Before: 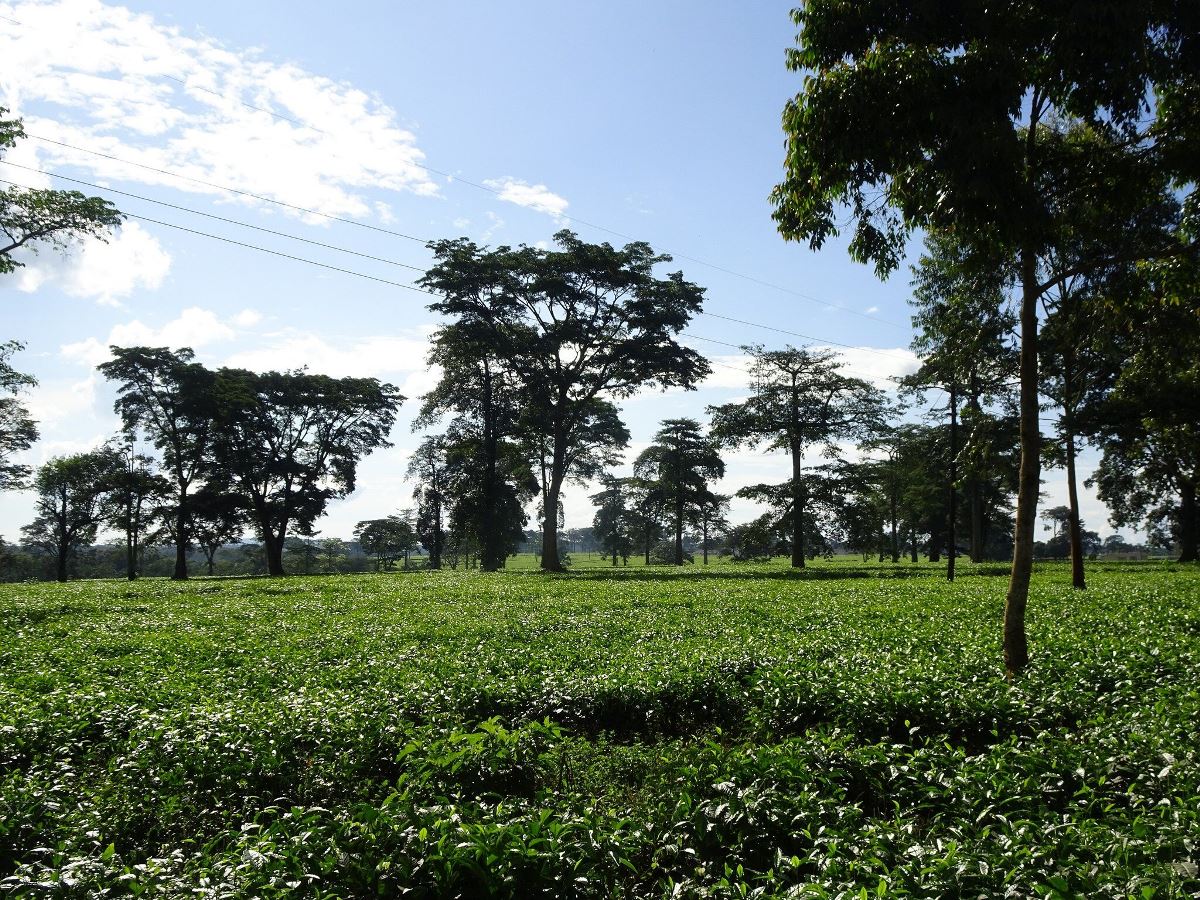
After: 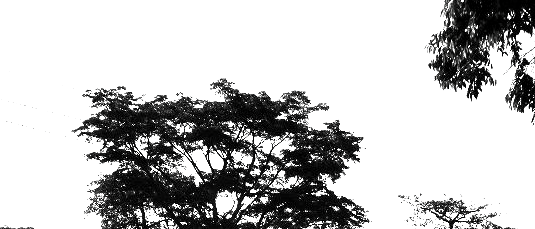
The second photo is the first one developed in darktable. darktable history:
exposure: exposure 1.999 EV, compensate highlight preservation false
crop: left 28.646%, top 16.826%, right 26.727%, bottom 57.654%
contrast brightness saturation: contrast -0.036, brightness -0.595, saturation -0.991
local contrast: highlights 104%, shadows 101%, detail 120%, midtone range 0.2
